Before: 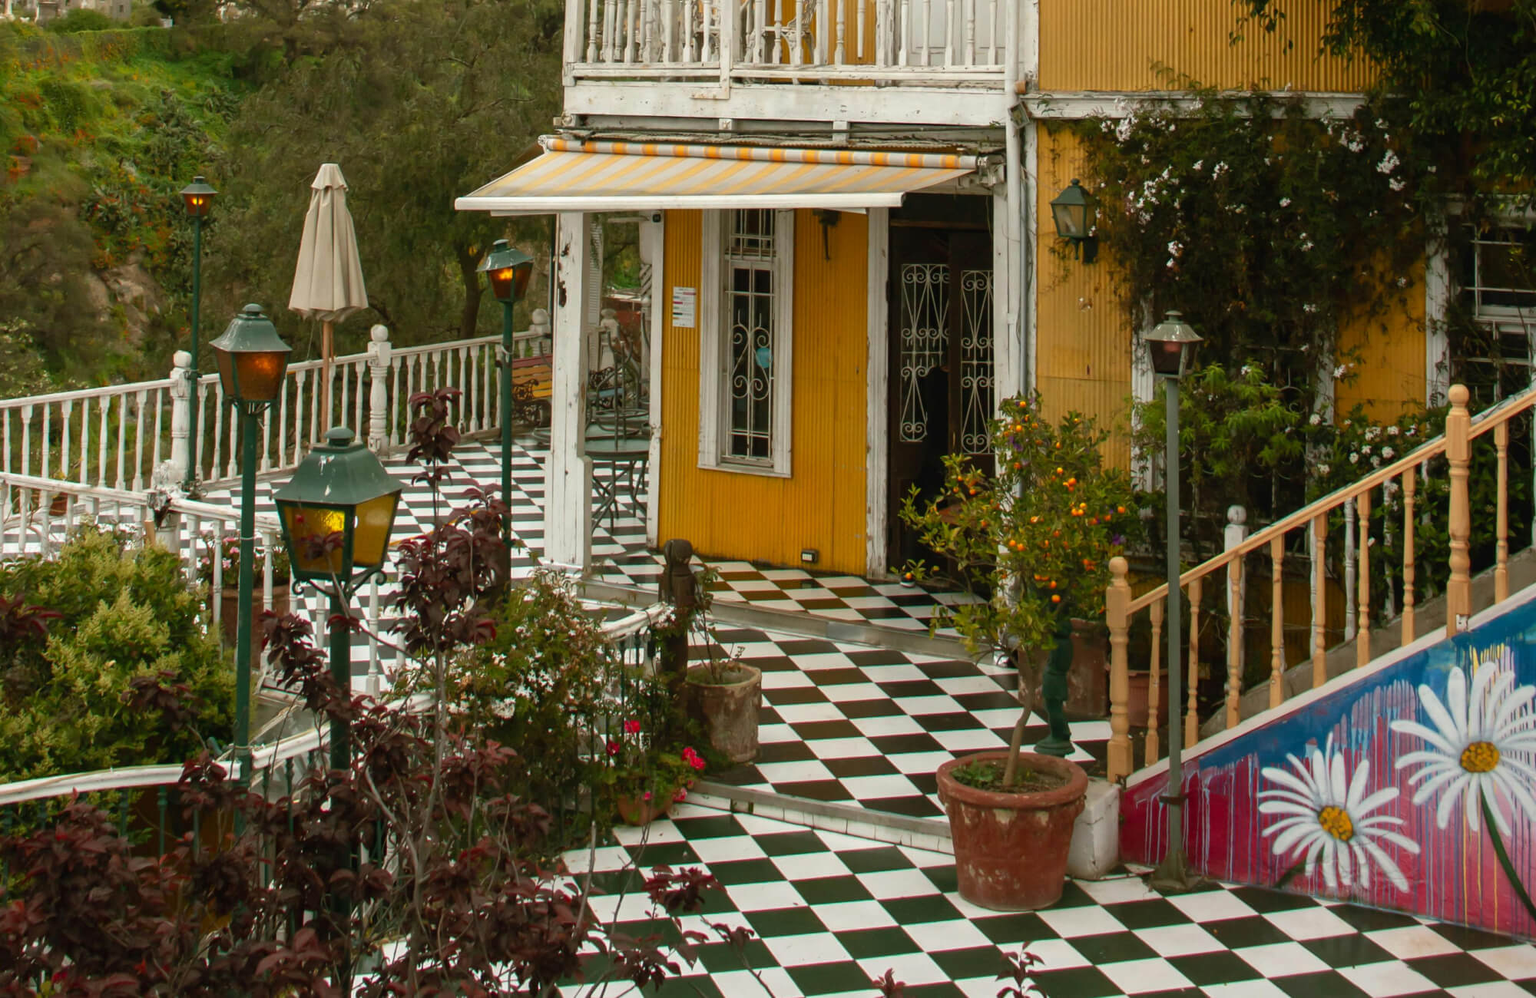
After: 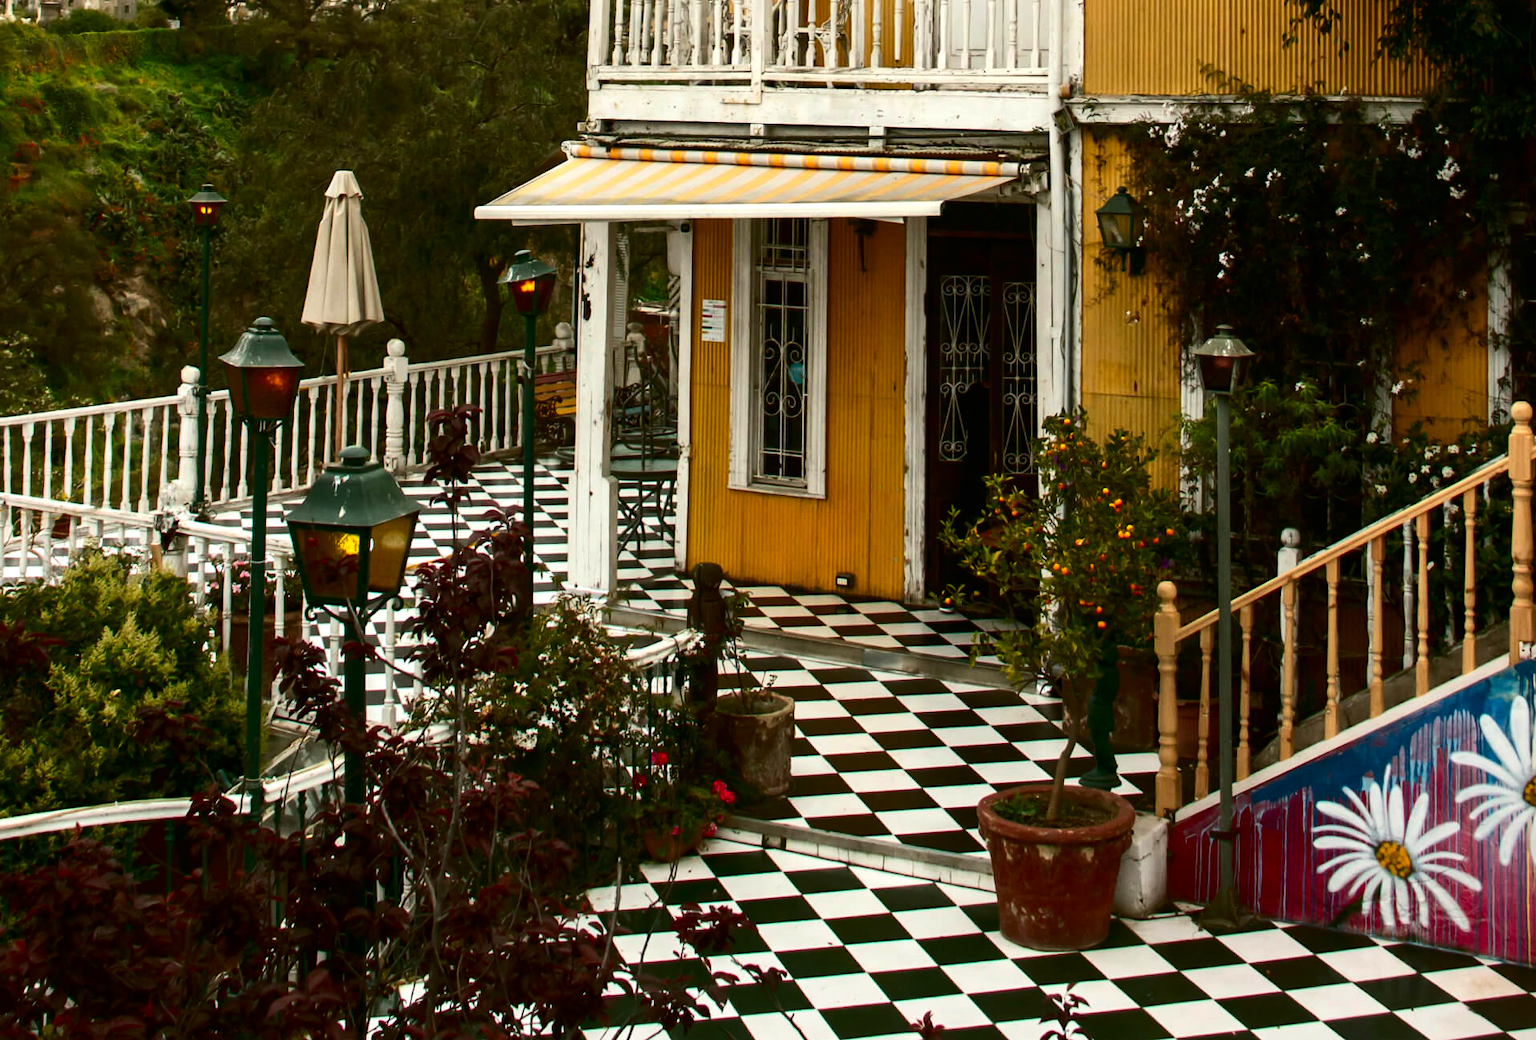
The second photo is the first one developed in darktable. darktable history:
contrast brightness saturation: contrast 0.2, brightness -0.11, saturation 0.1
tone equalizer: -8 EV -0.417 EV, -7 EV -0.389 EV, -6 EV -0.333 EV, -5 EV -0.222 EV, -3 EV 0.222 EV, -2 EV 0.333 EV, -1 EV 0.389 EV, +0 EV 0.417 EV, edges refinement/feathering 500, mask exposure compensation -1.57 EV, preserve details no
color zones: curves: ch0 [(0, 0.5) (0.143, 0.5) (0.286, 0.5) (0.429, 0.5) (0.62, 0.489) (0.714, 0.445) (0.844, 0.496) (1, 0.5)]; ch1 [(0, 0.5) (0.143, 0.5) (0.286, 0.5) (0.429, 0.5) (0.571, 0.5) (0.714, 0.523) (0.857, 0.5) (1, 0.5)]
crop: right 4.126%, bottom 0.031%
